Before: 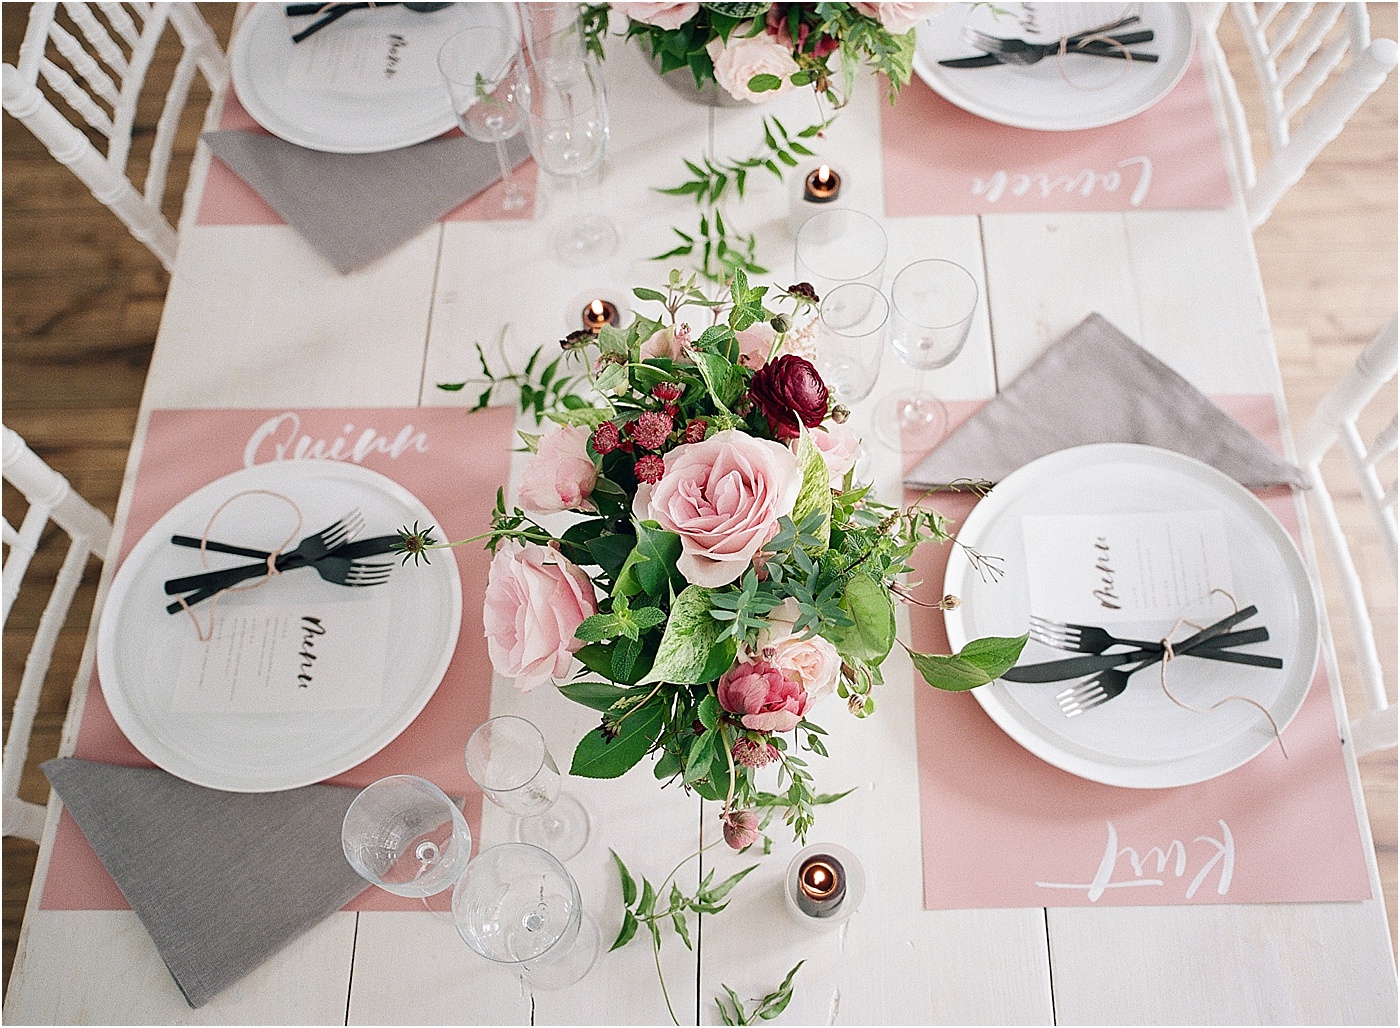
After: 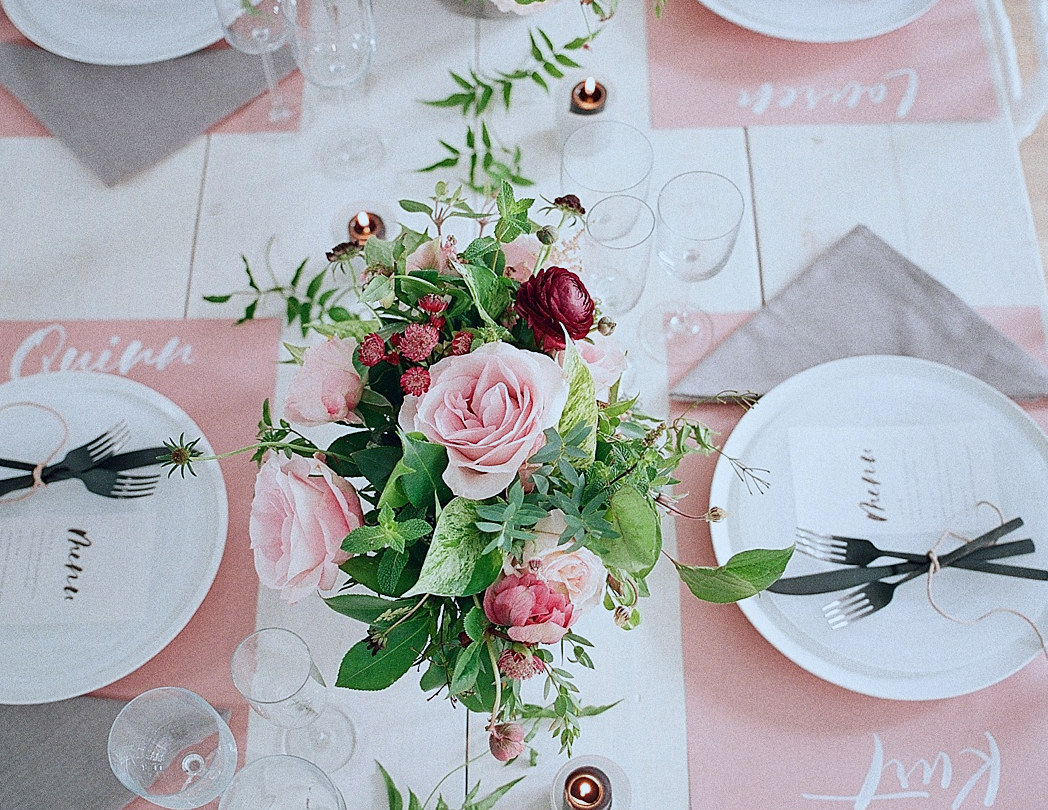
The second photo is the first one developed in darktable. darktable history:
color correction: highlights a* -4.18, highlights b* -10.81
grain: coarseness 22.88 ISO
color balance rgb: contrast -10%
crop: left 16.768%, top 8.653%, right 8.362%, bottom 12.485%
